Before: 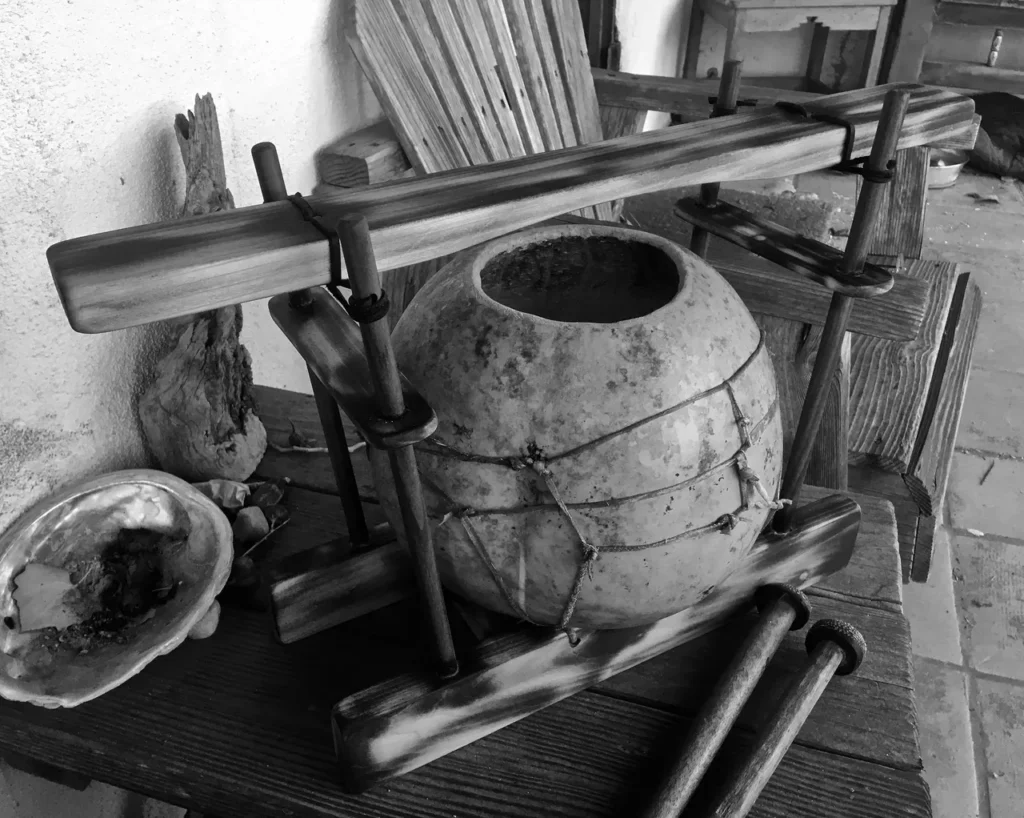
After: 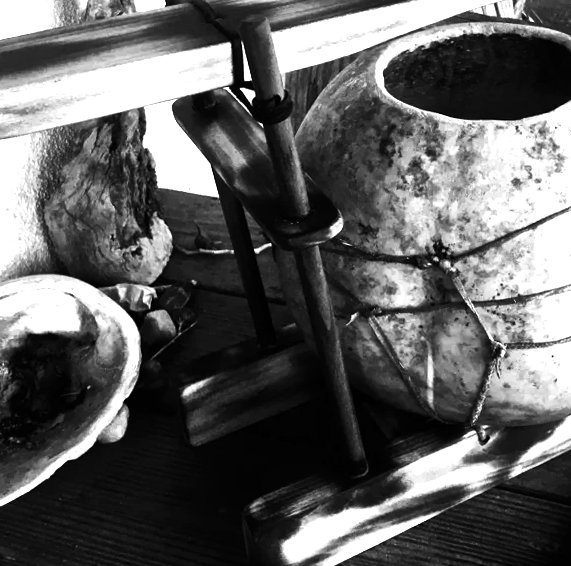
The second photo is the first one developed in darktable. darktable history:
rotate and perspective: rotation -1°, crop left 0.011, crop right 0.989, crop top 0.025, crop bottom 0.975
color balance rgb: linear chroma grading › global chroma 9%, perceptual saturation grading › global saturation 36%, perceptual saturation grading › shadows 35%, perceptual brilliance grading › global brilliance 15%, perceptual brilliance grading › shadows -35%, global vibrance 15%
crop: left 8.966%, top 23.852%, right 34.699%, bottom 4.703%
exposure: exposure 0.6 EV, compensate highlight preservation false
tone equalizer: -8 EV -1.08 EV, -7 EV -1.01 EV, -6 EV -0.867 EV, -5 EV -0.578 EV, -3 EV 0.578 EV, -2 EV 0.867 EV, -1 EV 1.01 EV, +0 EV 1.08 EV, edges refinement/feathering 500, mask exposure compensation -1.57 EV, preserve details no
